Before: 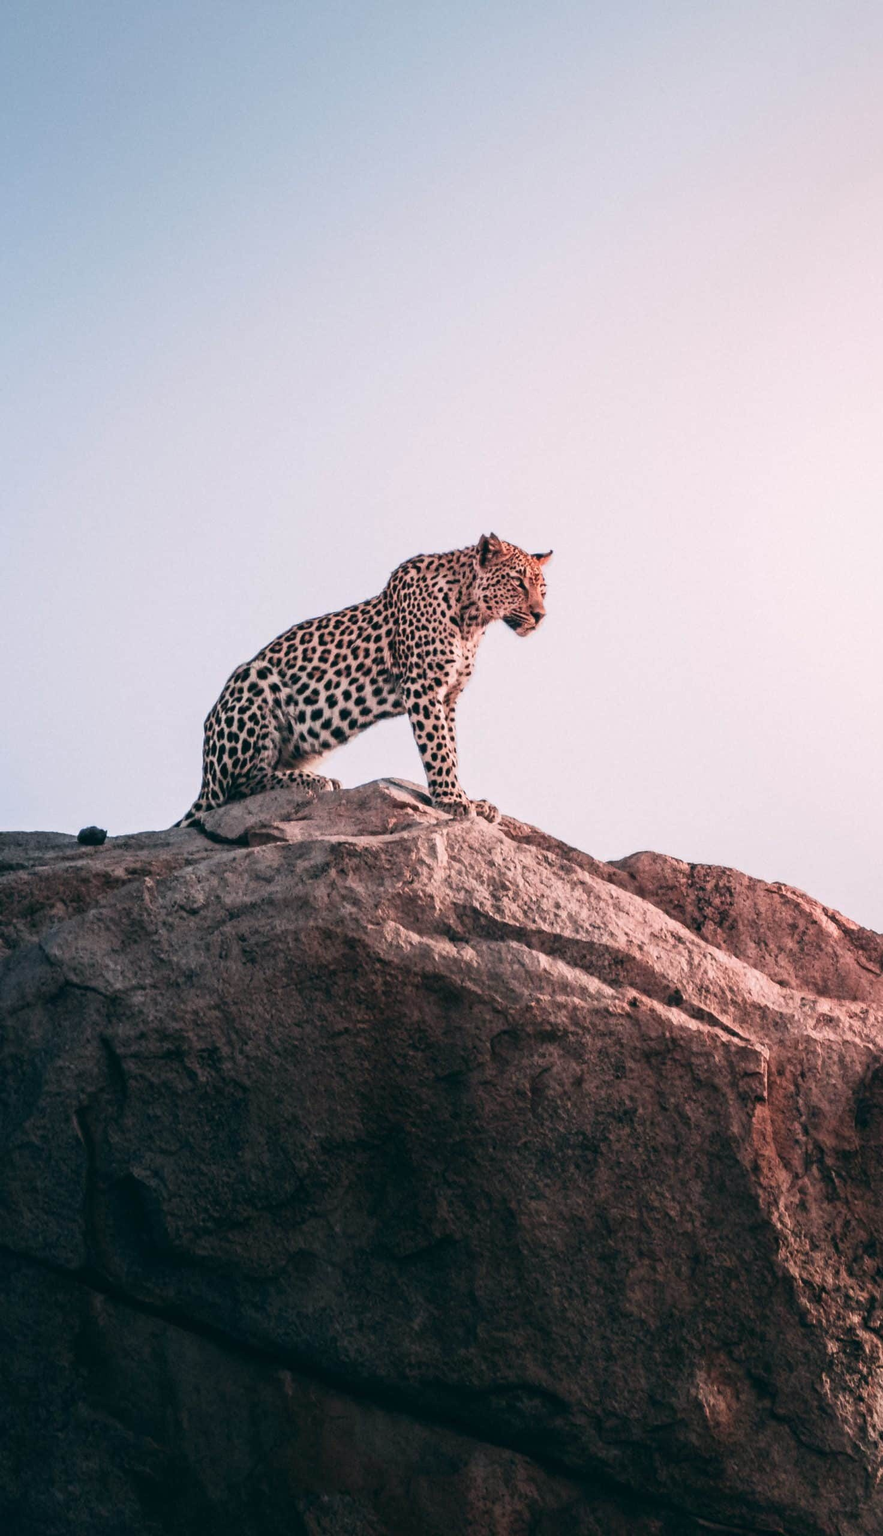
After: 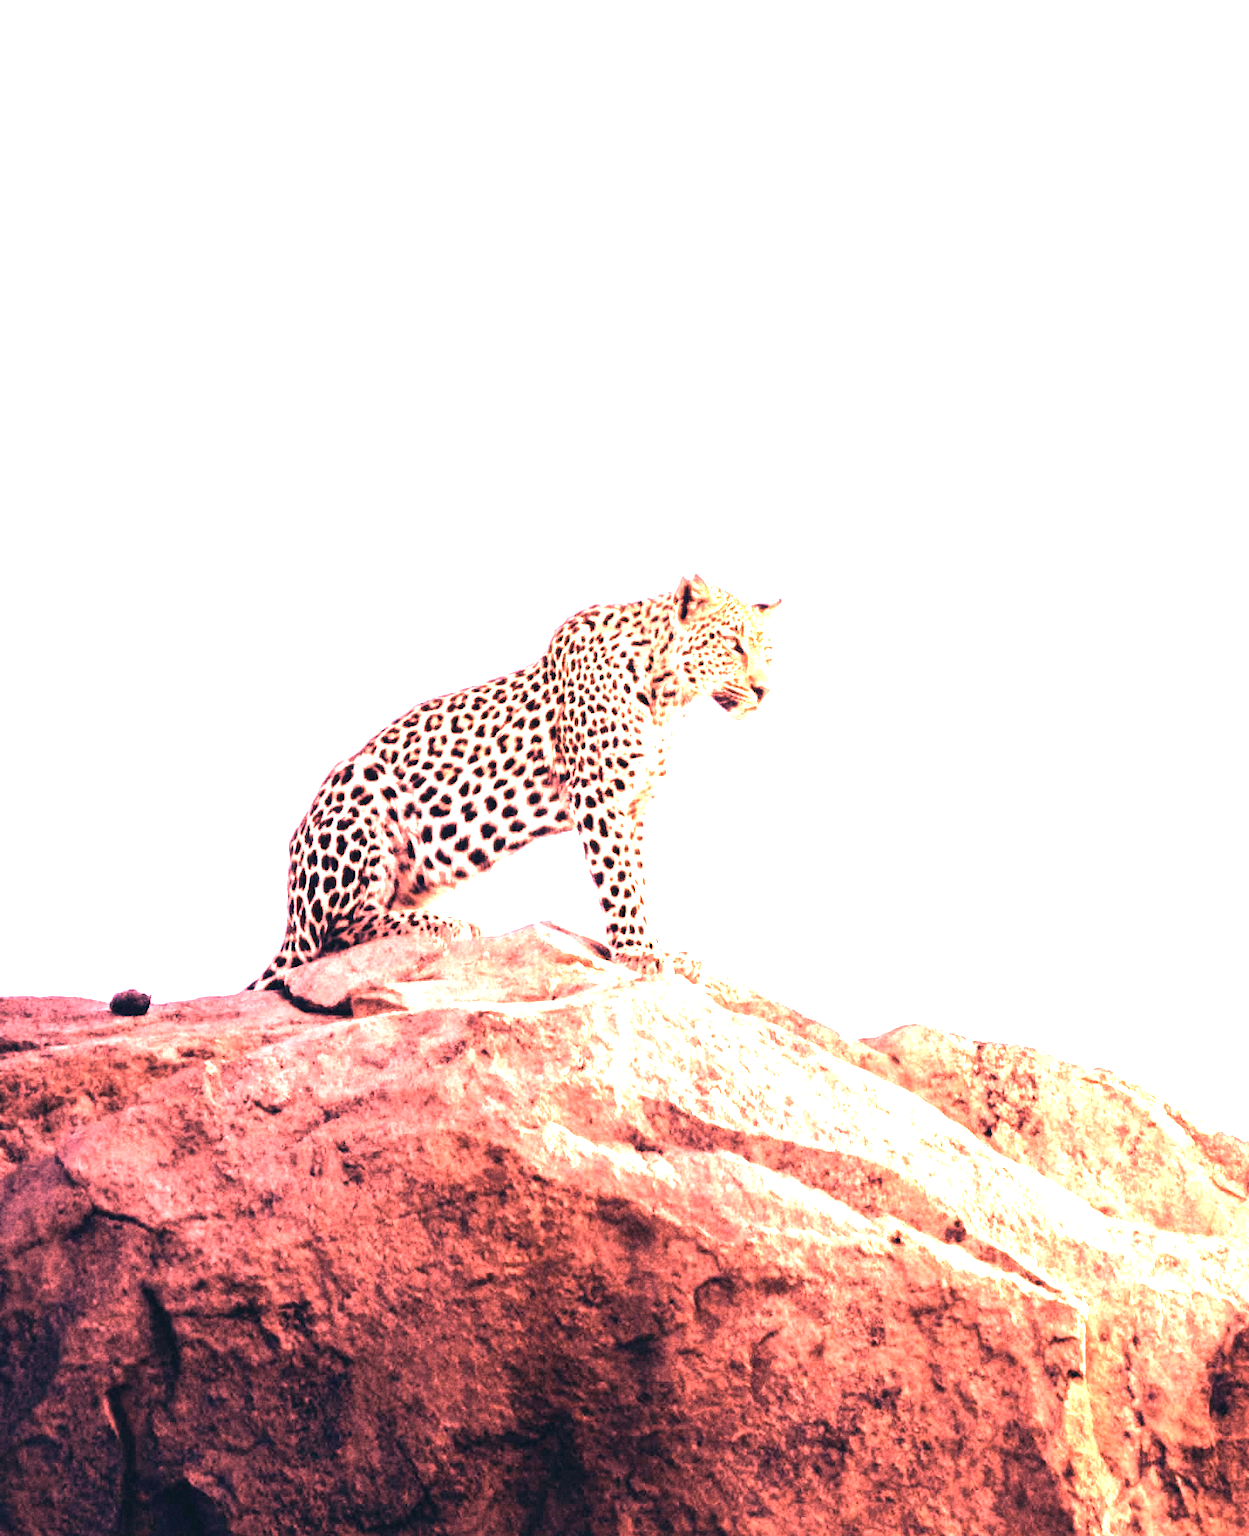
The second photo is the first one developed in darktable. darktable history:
crop and rotate: top 8.293%, bottom 20.996%
color correction: highlights a* 1.39, highlights b* 17.83
rotate and perspective: crop left 0, crop top 0
exposure: black level correction 0, exposure 0.5 EV, compensate exposure bias true, compensate highlight preservation false
grain: coarseness 22.88 ISO
contrast brightness saturation: contrast 0.1, saturation -0.36
white balance: red 4.26, blue 1.802
